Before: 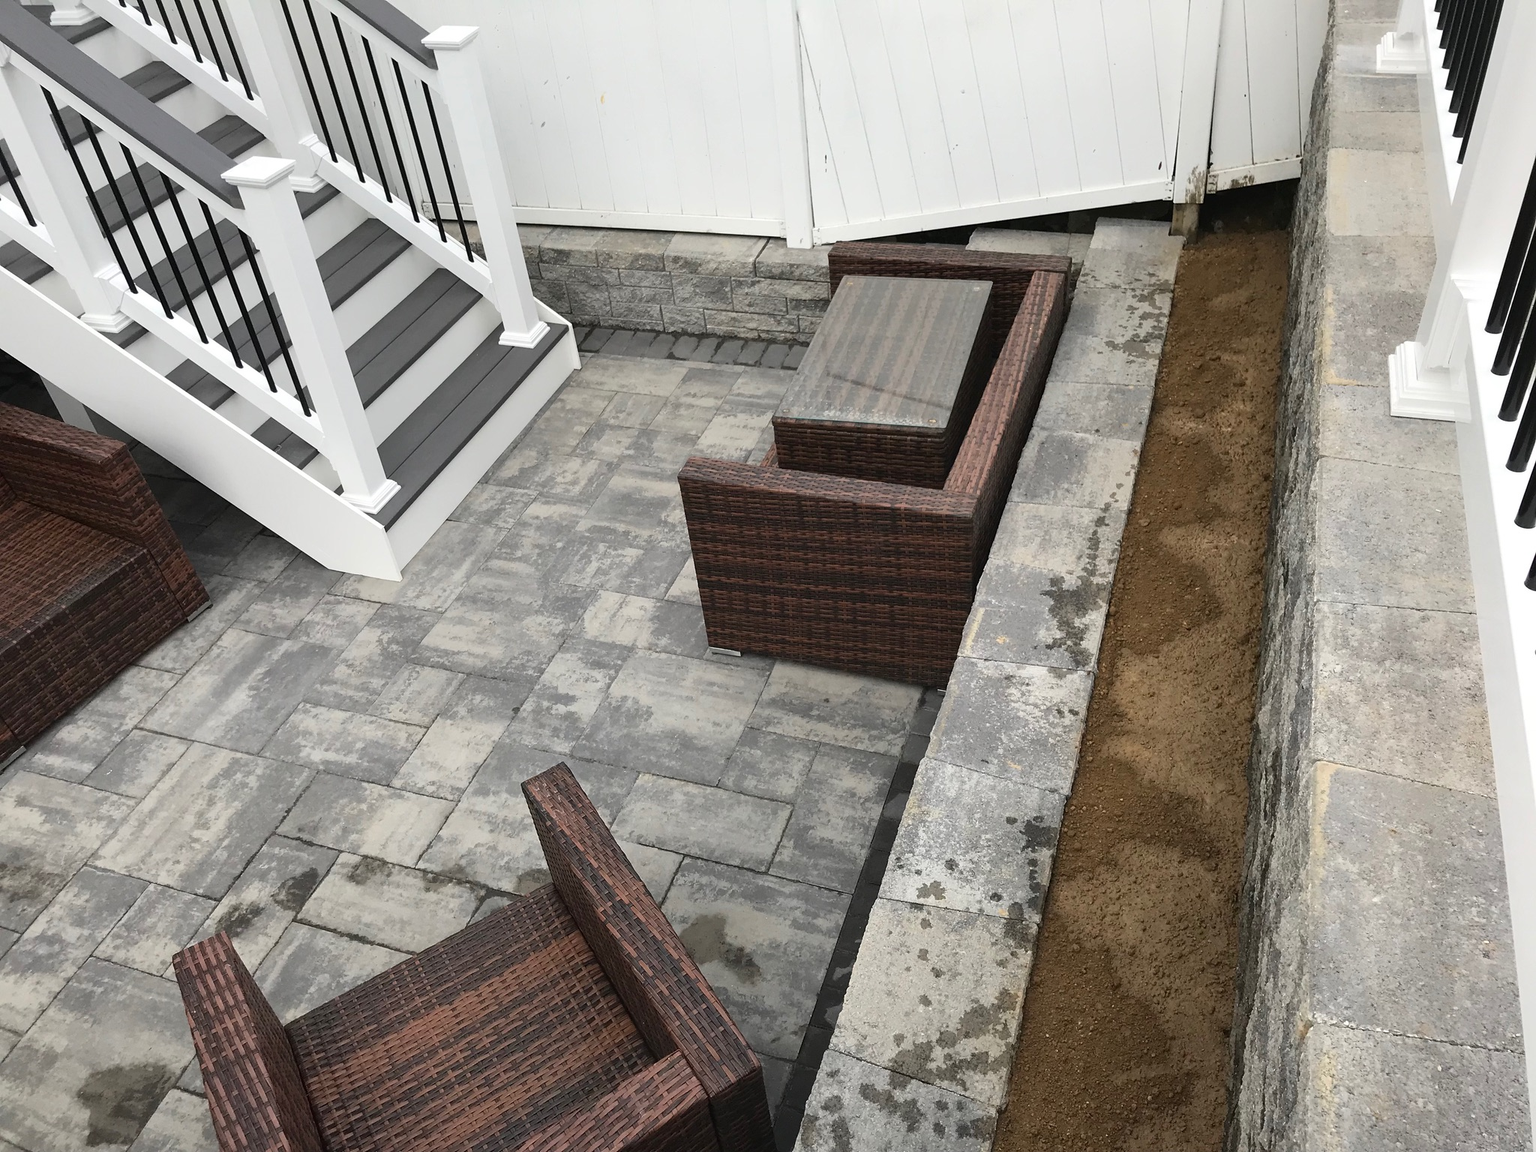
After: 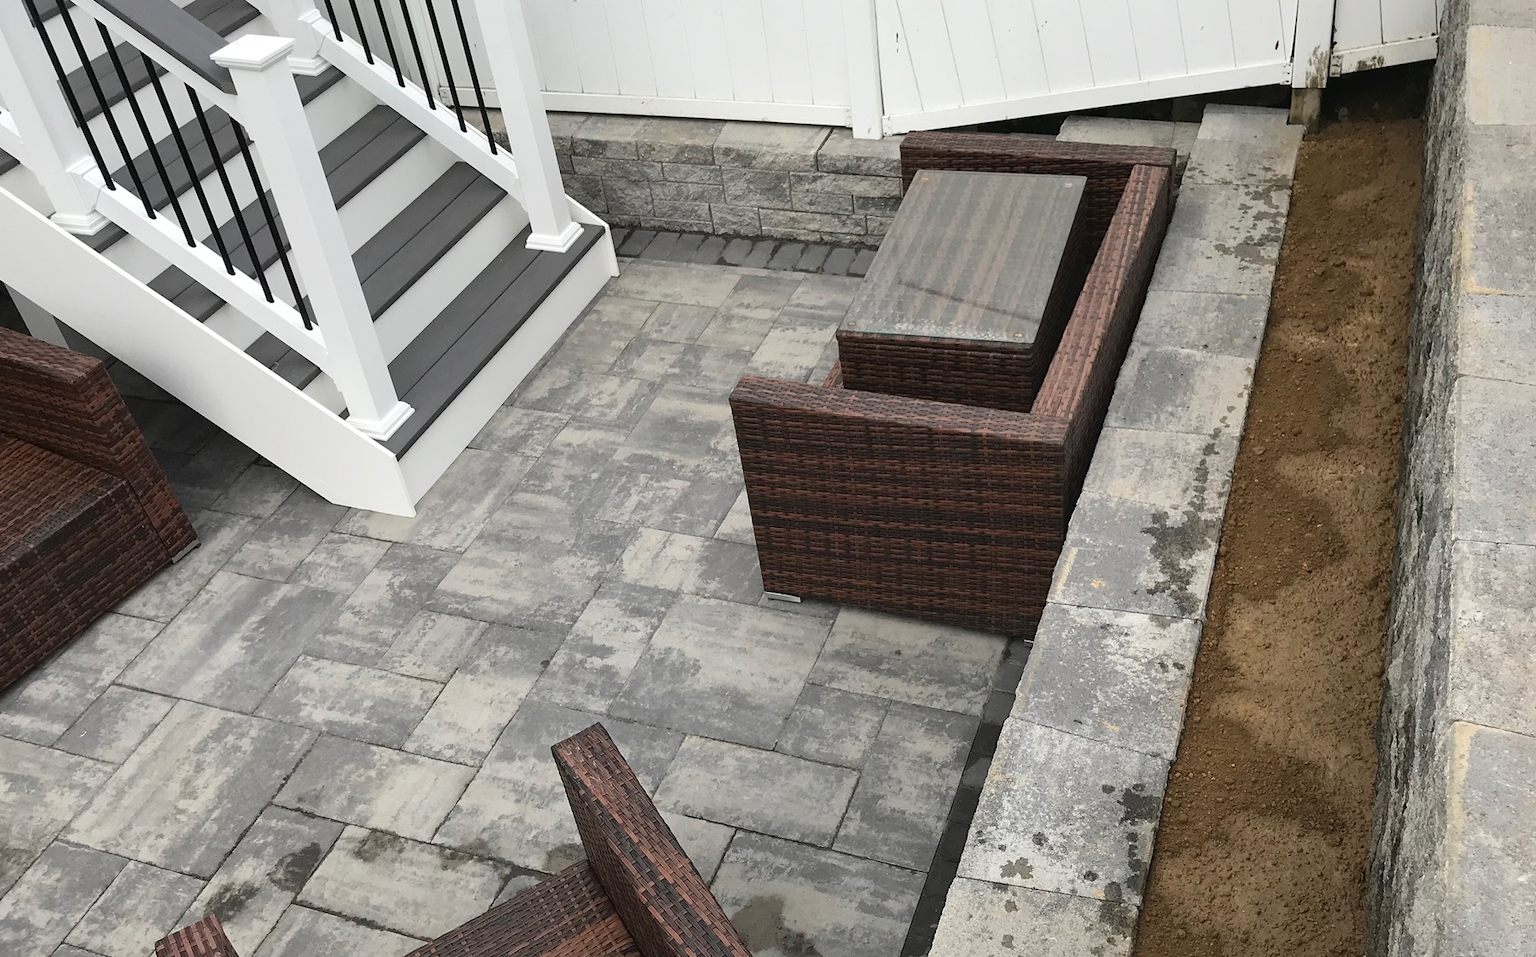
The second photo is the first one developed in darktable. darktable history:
crop and rotate: left 2.363%, top 10.988%, right 9.599%, bottom 15.775%
